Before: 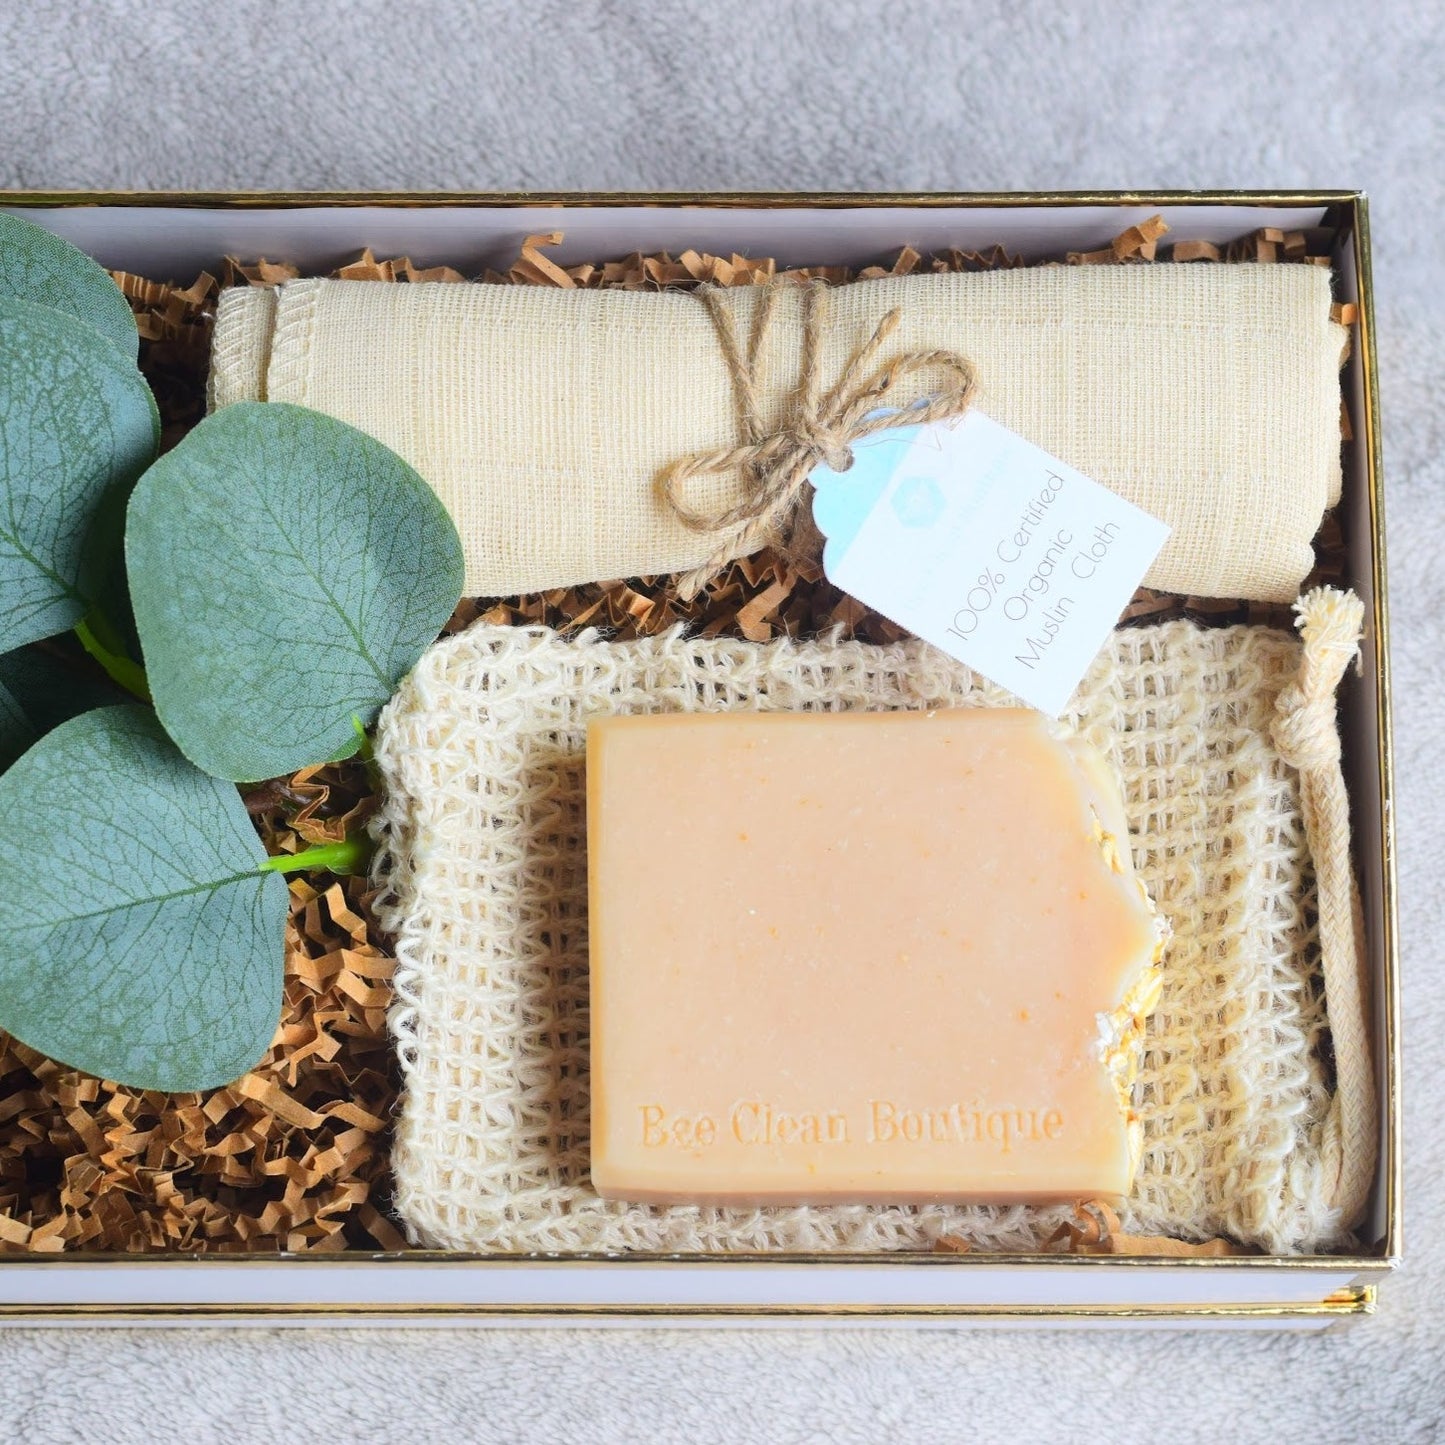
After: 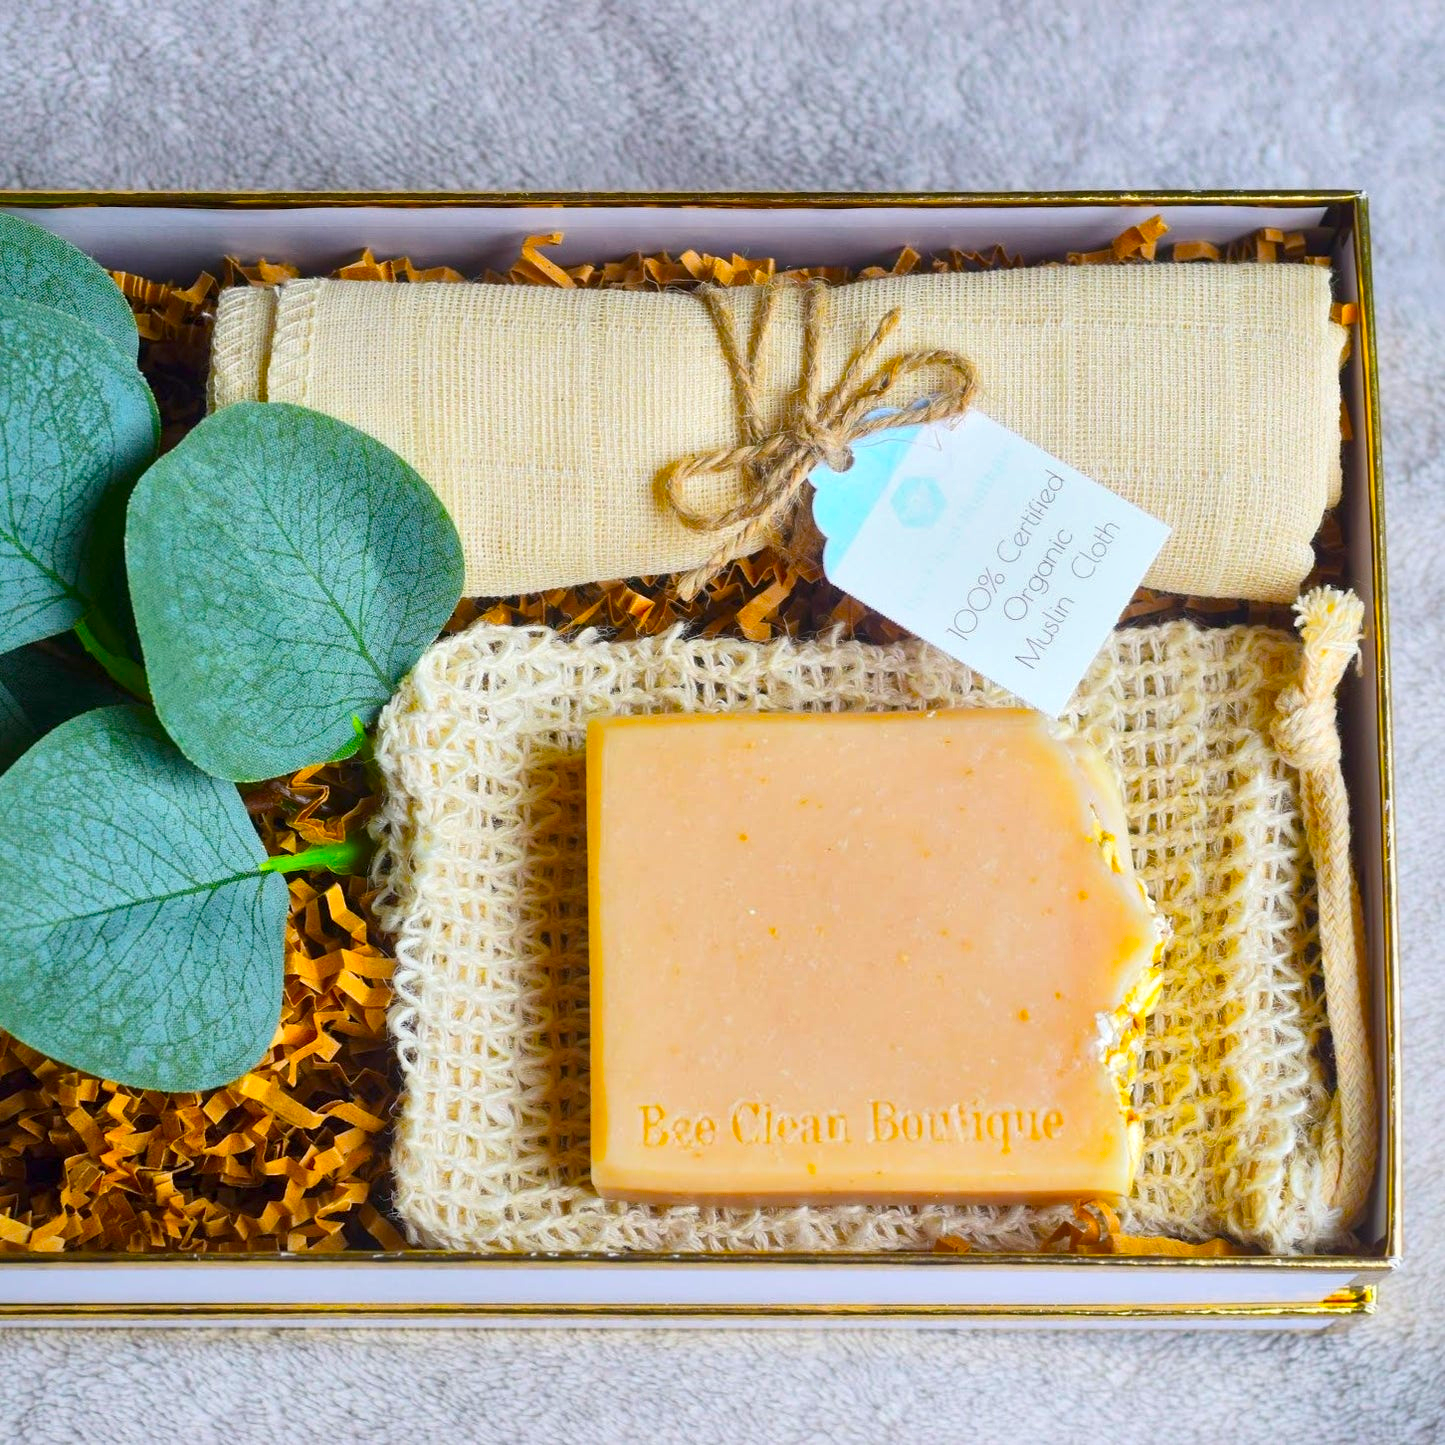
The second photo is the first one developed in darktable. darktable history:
color balance: input saturation 134.34%, contrast -10.04%, contrast fulcrum 19.67%, output saturation 133.51%
local contrast: mode bilateral grid, contrast 20, coarseness 50, detail 171%, midtone range 0.2
